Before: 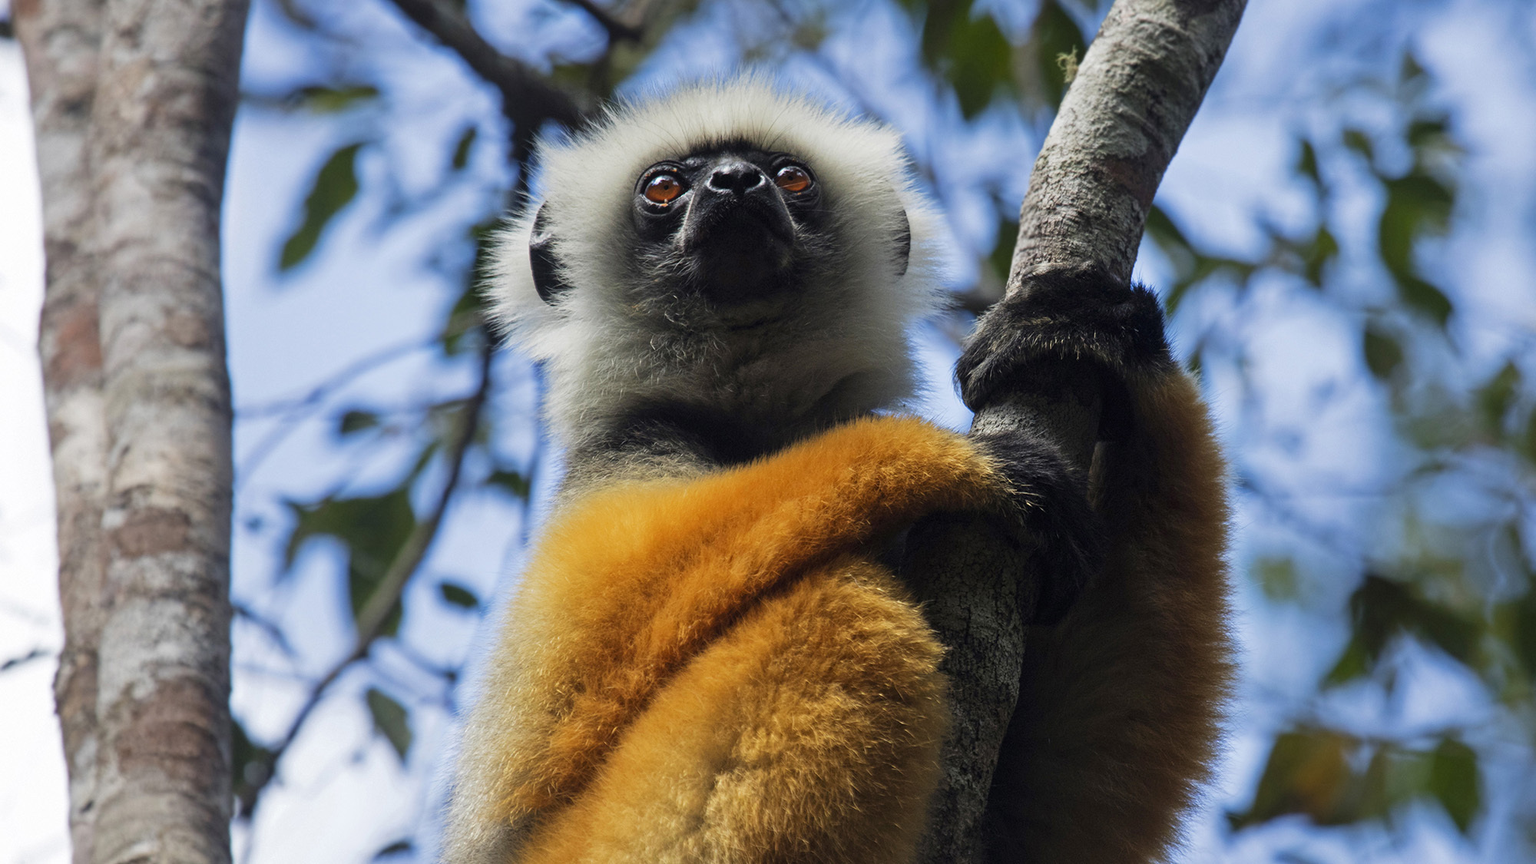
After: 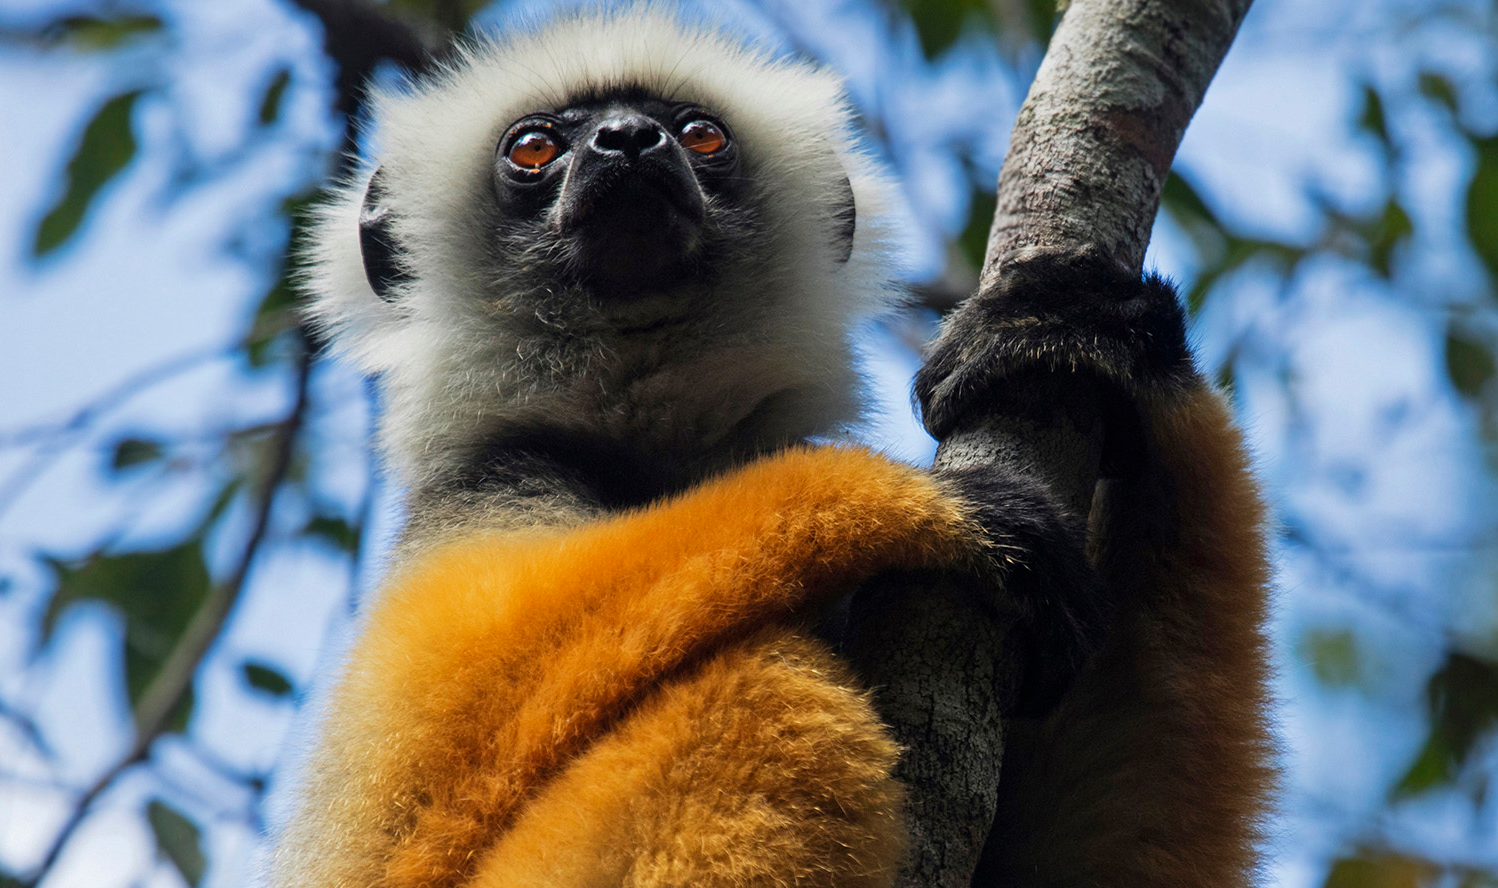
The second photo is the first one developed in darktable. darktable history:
tone equalizer: -8 EV 0.049 EV
crop: left 16.548%, top 8.587%, right 8.533%, bottom 12.456%
